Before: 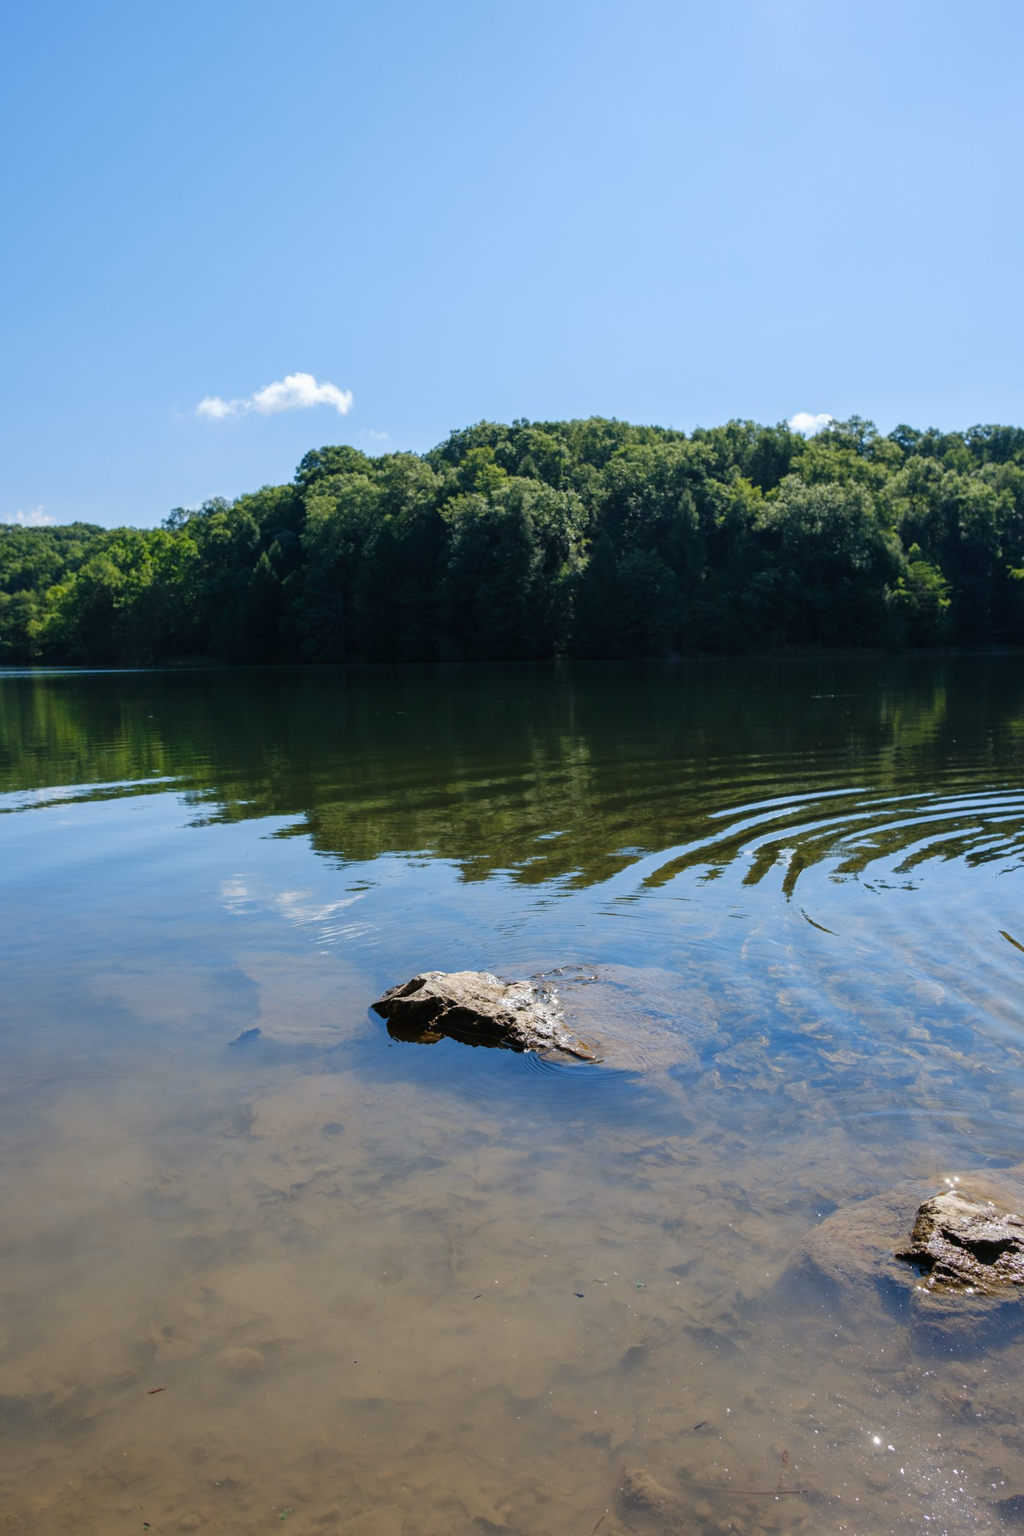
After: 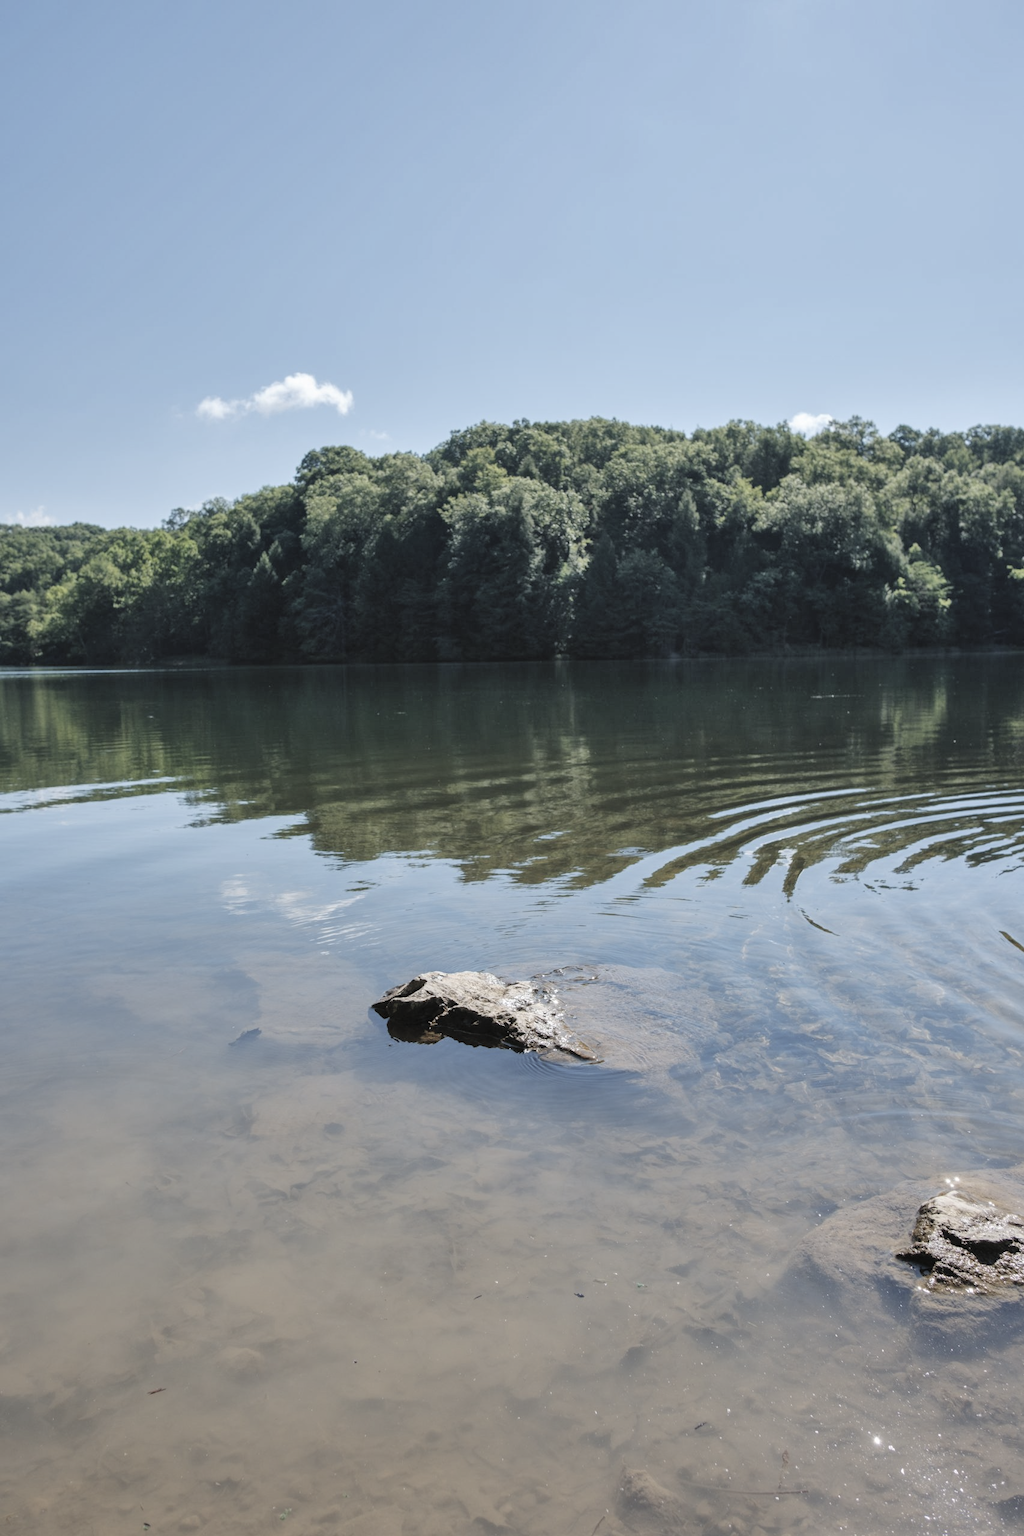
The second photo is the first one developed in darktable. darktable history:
shadows and highlights: soften with gaussian
contrast brightness saturation: brightness 0.18, saturation -0.5
